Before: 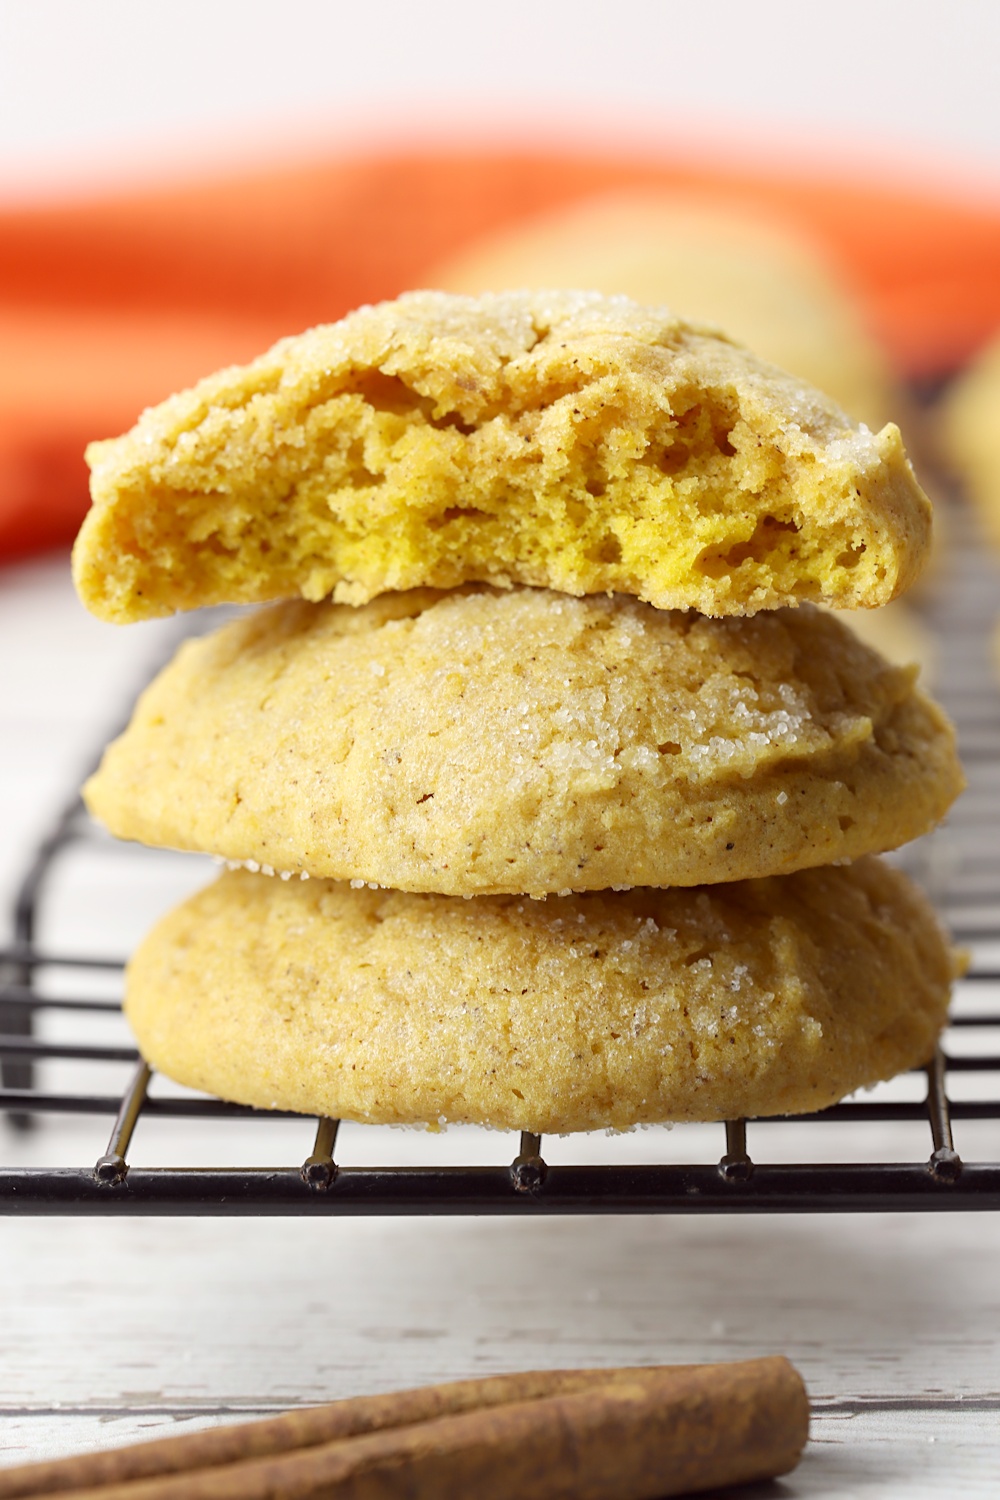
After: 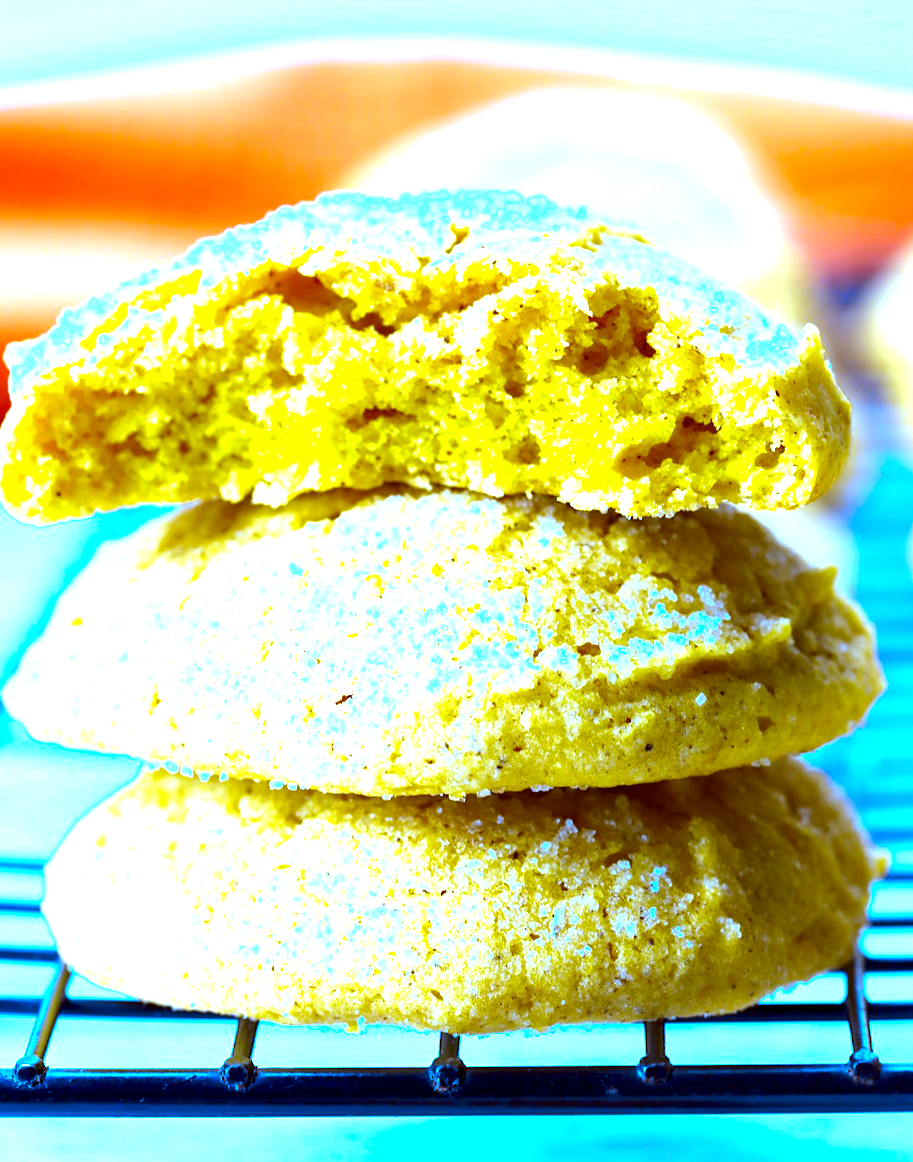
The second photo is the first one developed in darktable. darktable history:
color correction: saturation 1.11
white balance: red 0.766, blue 1.537
local contrast: highlights 123%, shadows 126%, detail 140%, midtone range 0.254
color contrast: green-magenta contrast 1.12, blue-yellow contrast 1.95, unbound 0
crop: left 8.155%, top 6.611%, bottom 15.385%
exposure: black level correction 0, exposure 1.45 EV, compensate exposure bias true, compensate highlight preservation false
